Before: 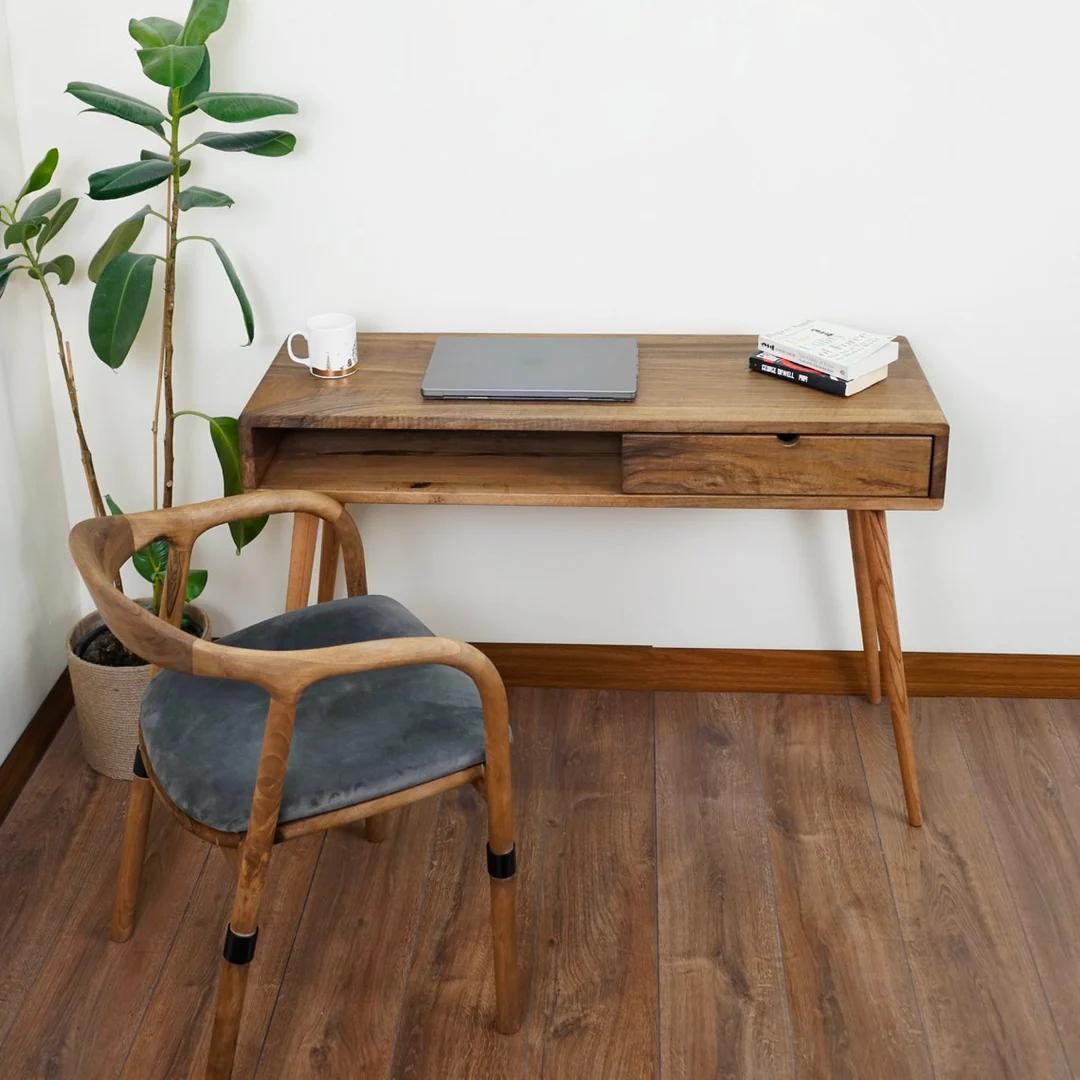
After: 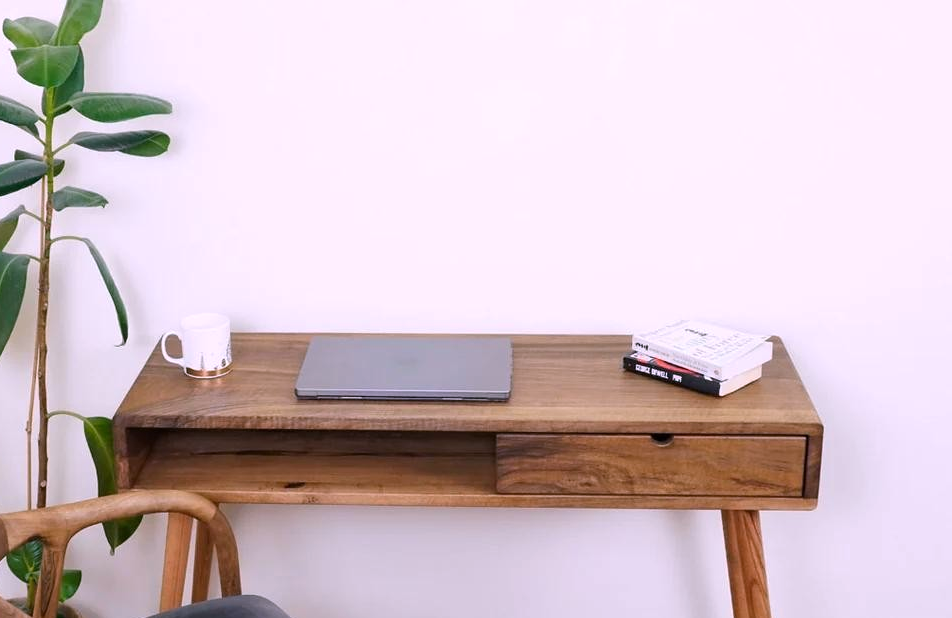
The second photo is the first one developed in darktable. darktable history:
white balance: red 1.066, blue 1.119
crop and rotate: left 11.812%, bottom 42.776%
